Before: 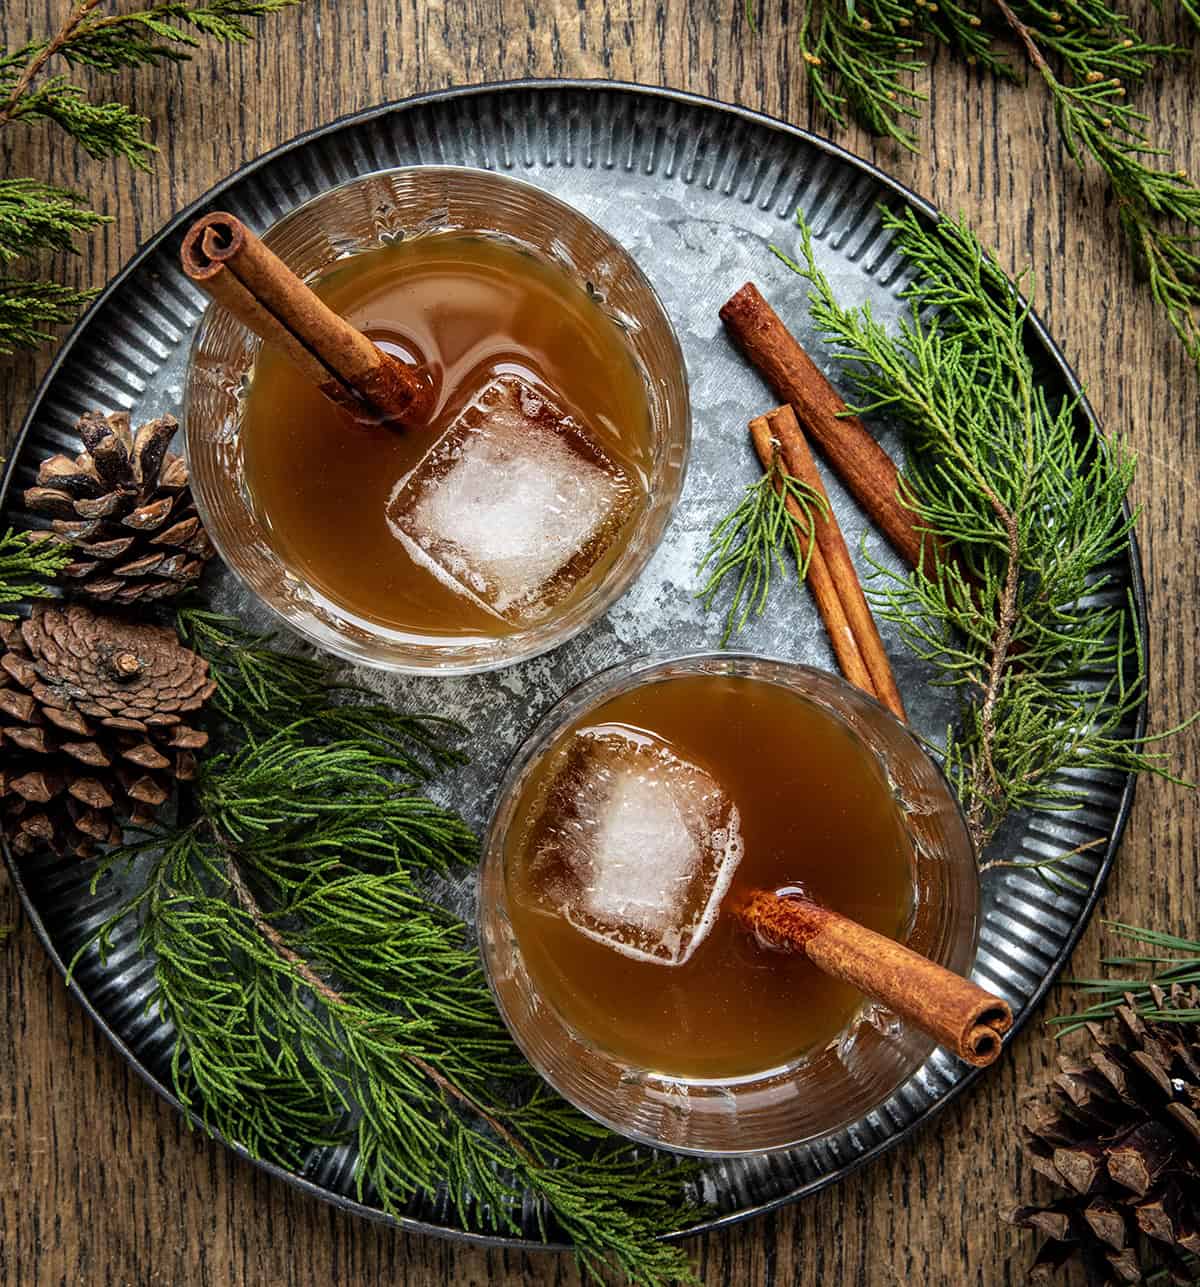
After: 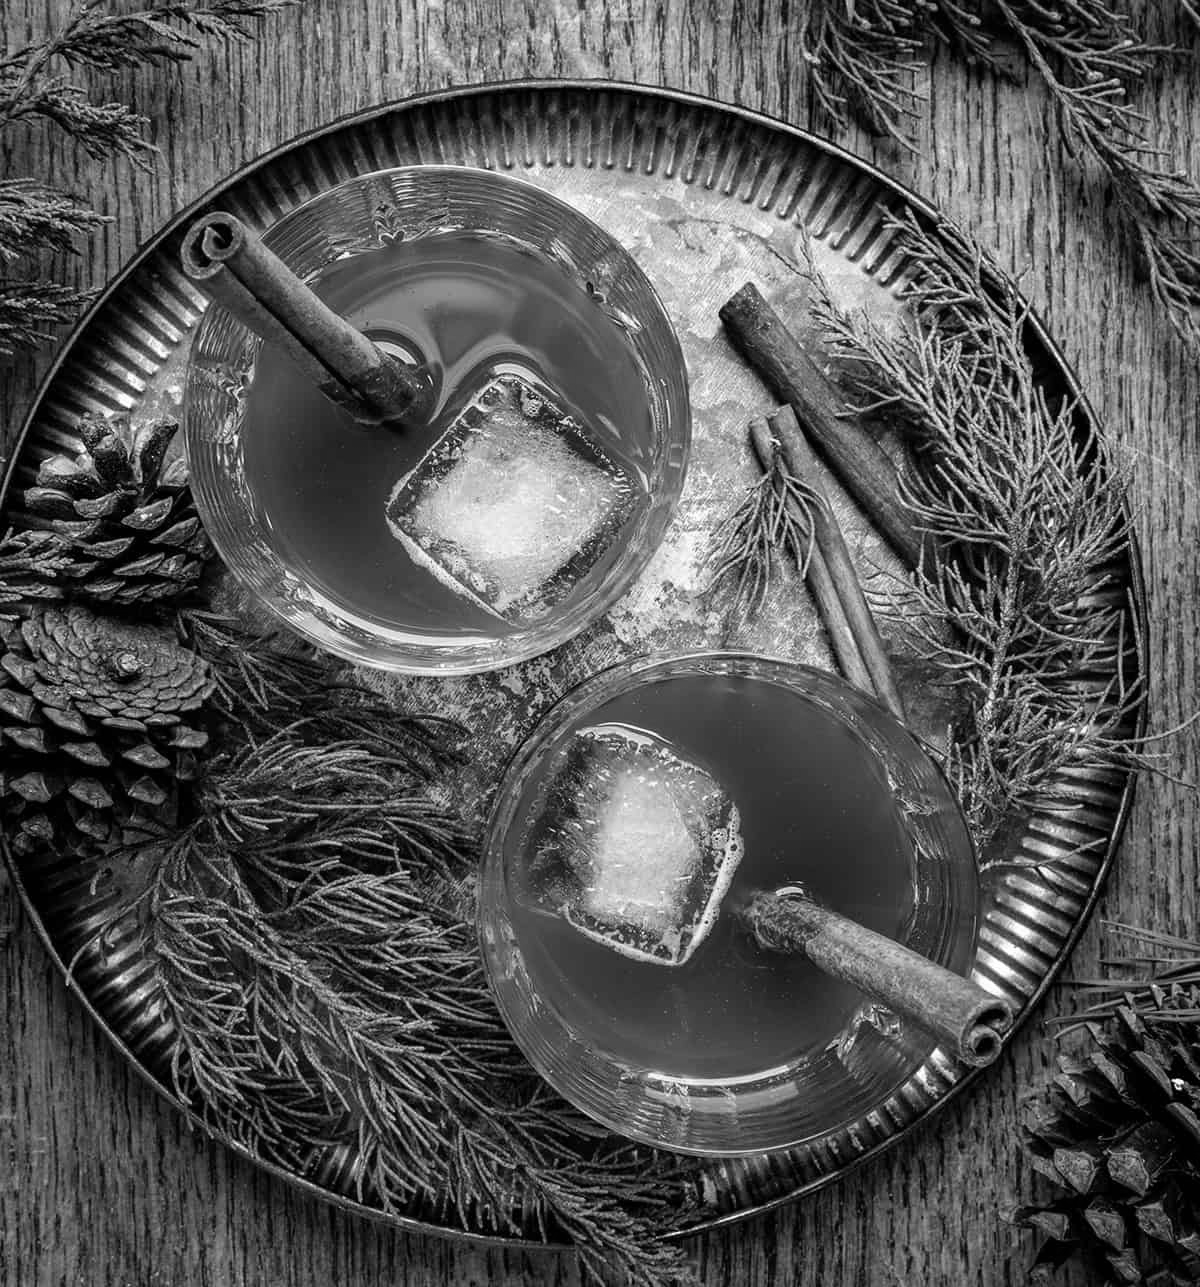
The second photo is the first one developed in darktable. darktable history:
base curve: preserve colors none
monochrome: on, module defaults
